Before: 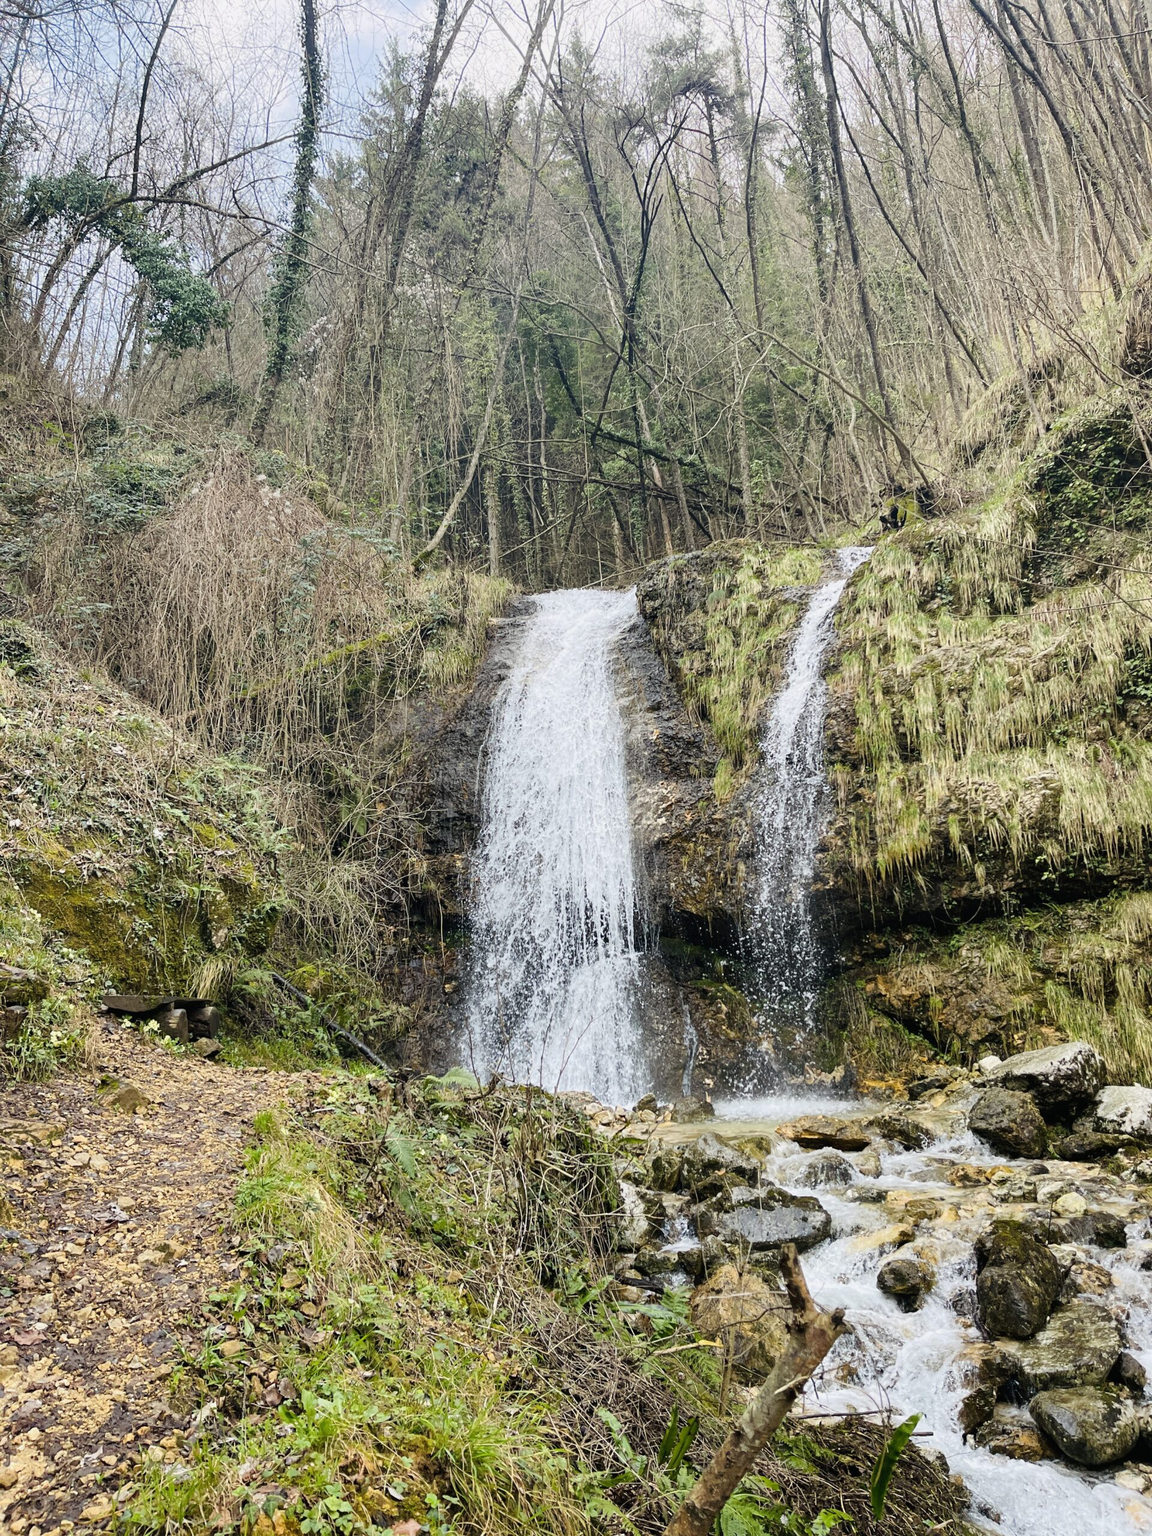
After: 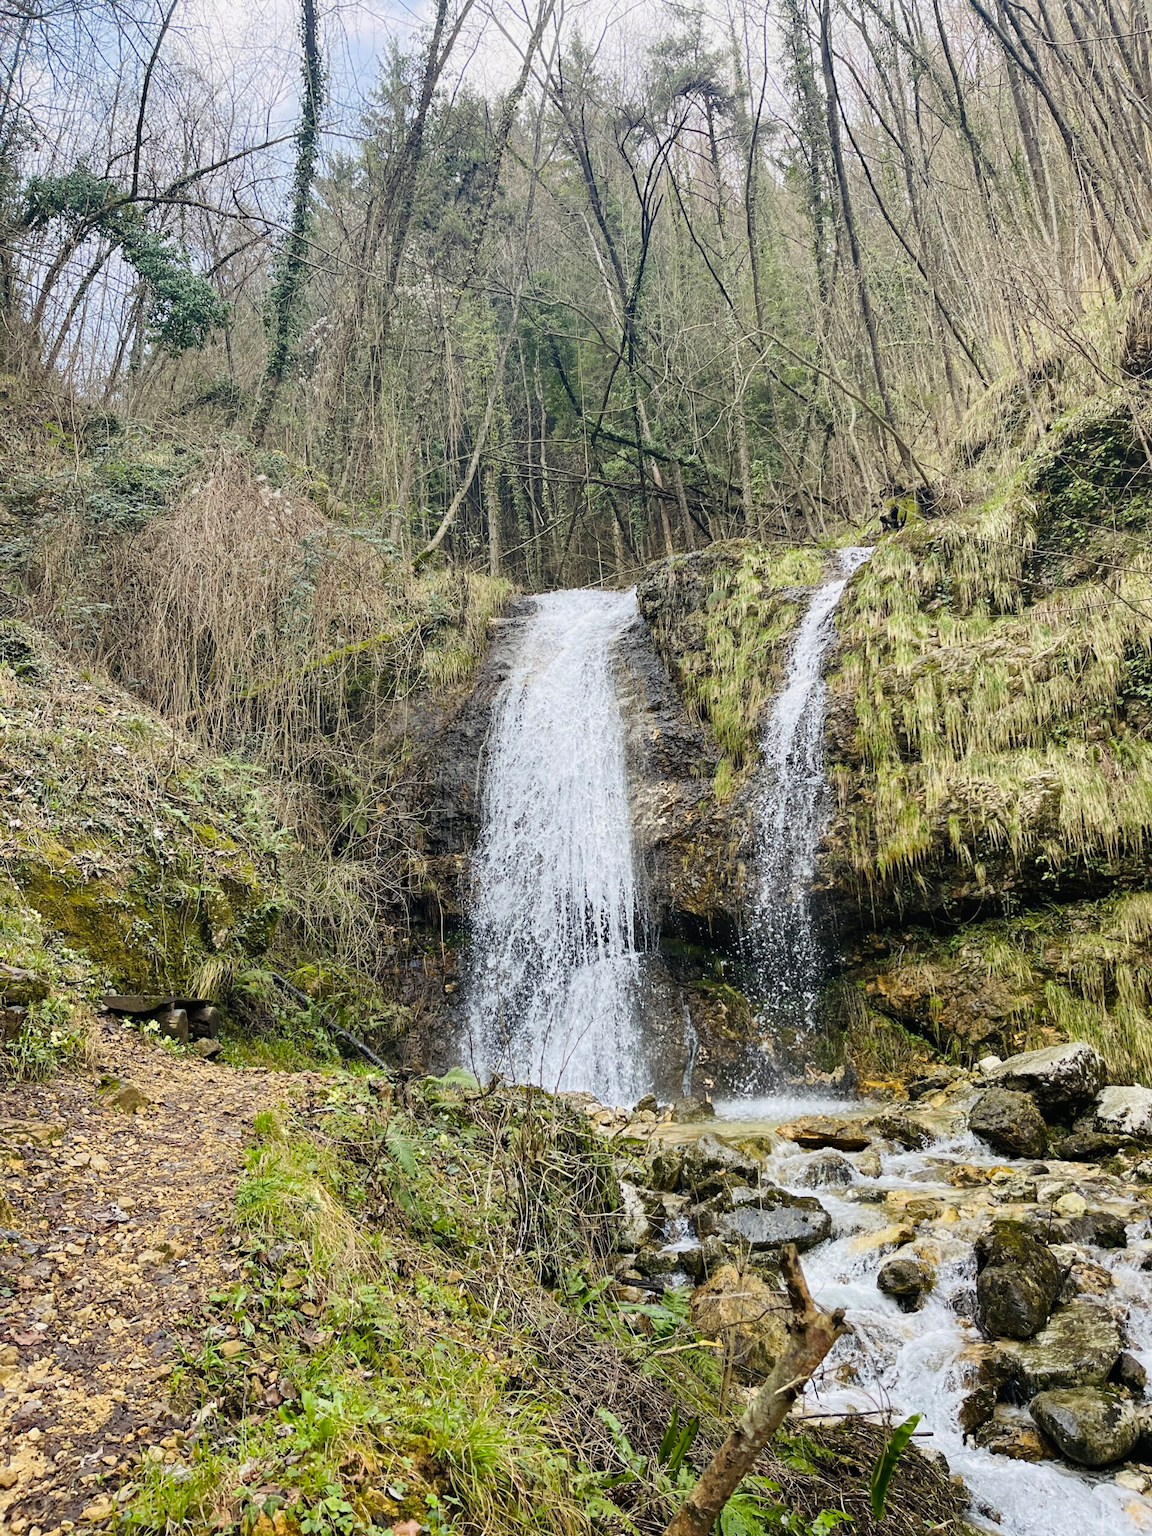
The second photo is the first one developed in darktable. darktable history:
contrast brightness saturation: saturation 0.126
haze removal: compatibility mode true
